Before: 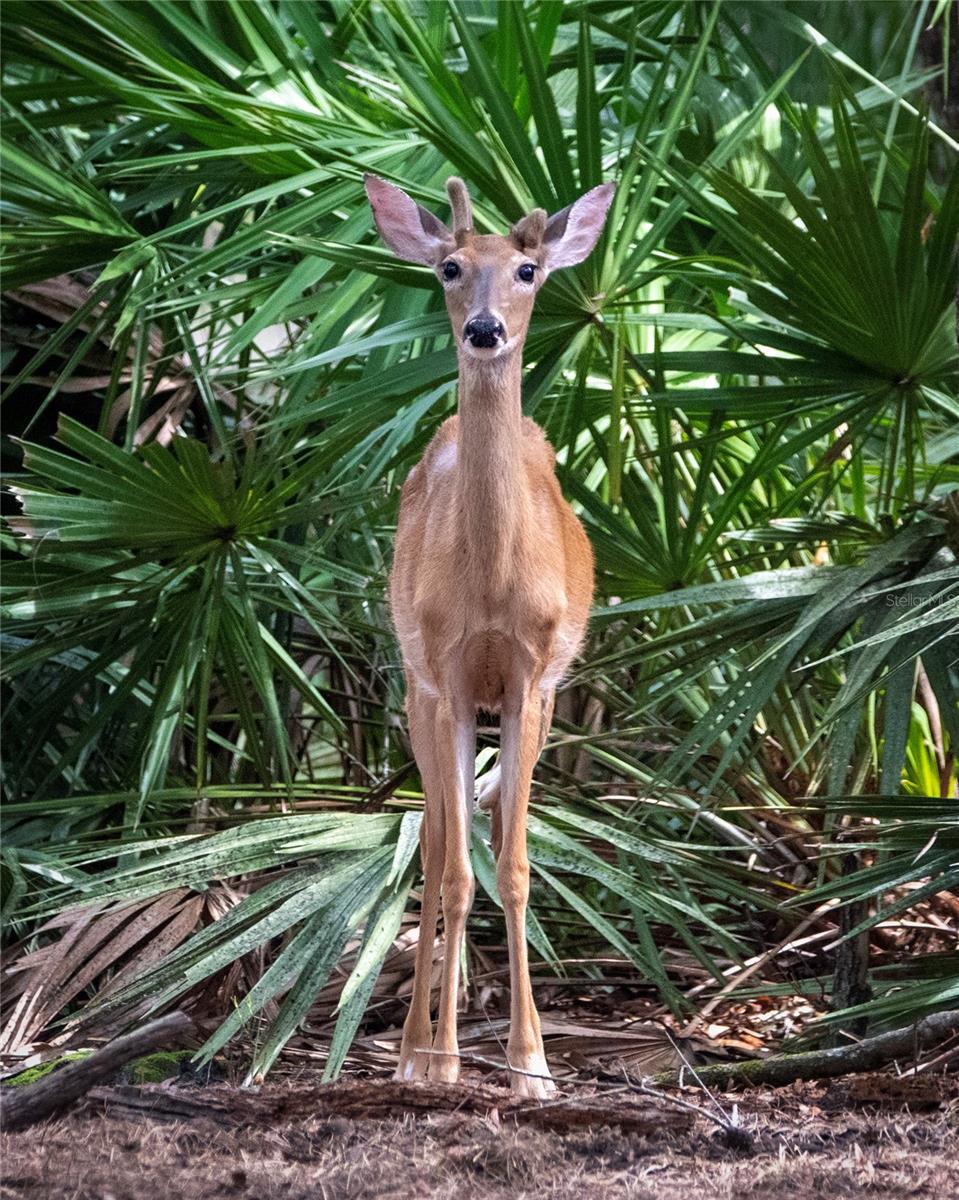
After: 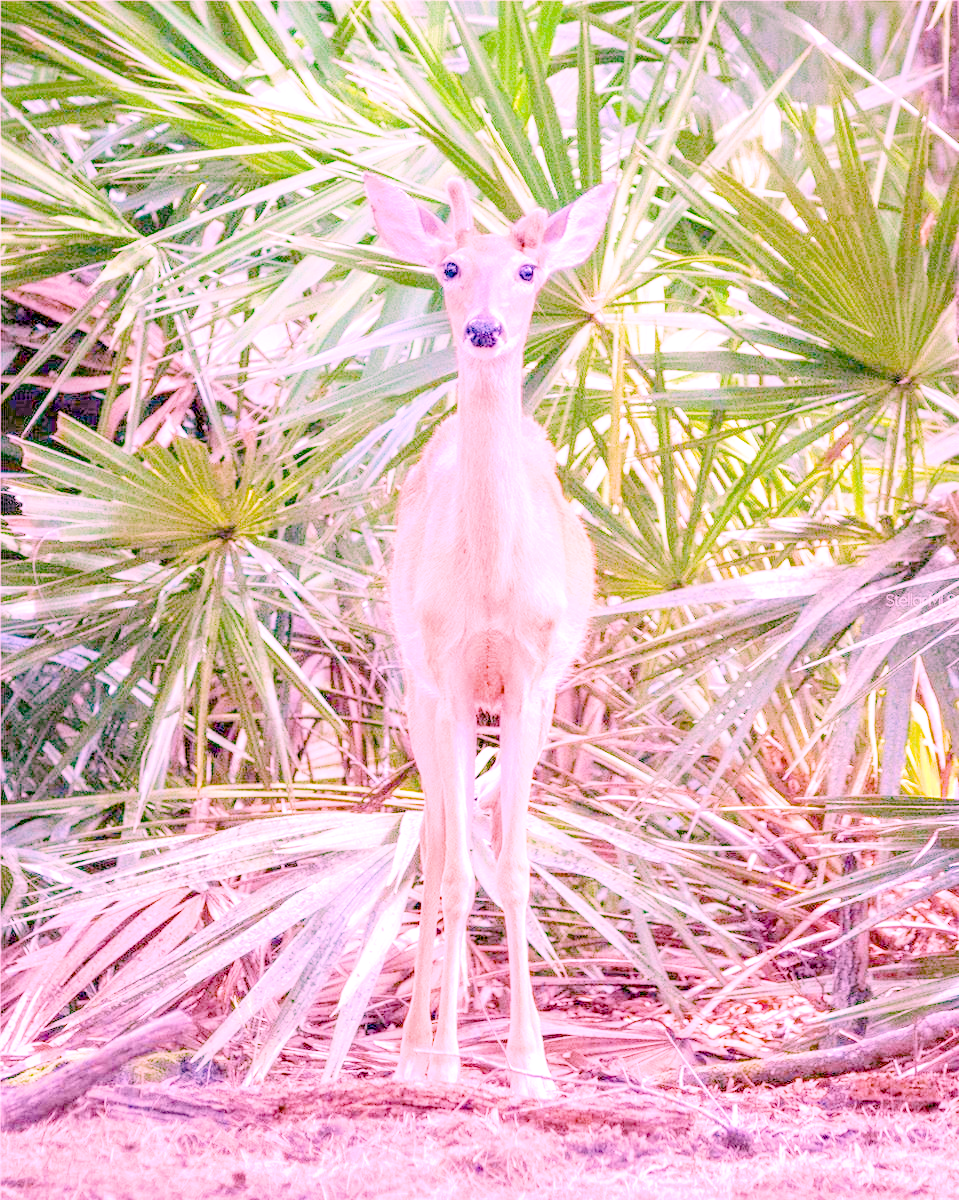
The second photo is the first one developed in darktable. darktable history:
highlight reconstruction: method clip highlights, iterations 1, diameter of reconstruction 64 px
exposure: black level correction 0, exposure 0.7 EV, compensate exposure bias true, compensate highlight preservation false
local contrast: on, module defaults
color balance rgb: linear chroma grading › shadows -2.2%, linear chroma grading › highlights -15%, linear chroma grading › global chroma -10%, linear chroma grading › mid-tones -10%, perceptual saturation grading › global saturation 45%, perceptual saturation grading › highlights -50%, perceptual saturation grading › shadows 30%, perceptual brilliance grading › global brilliance 18%, global vibrance 45%
filmic rgb: black relative exposure -7.65 EV, white relative exposure 4.56 EV, hardness 3.61, color science v6 (2022)
tone equalizer: on, module defaults
white balance: red 2.004, blue 1.654
